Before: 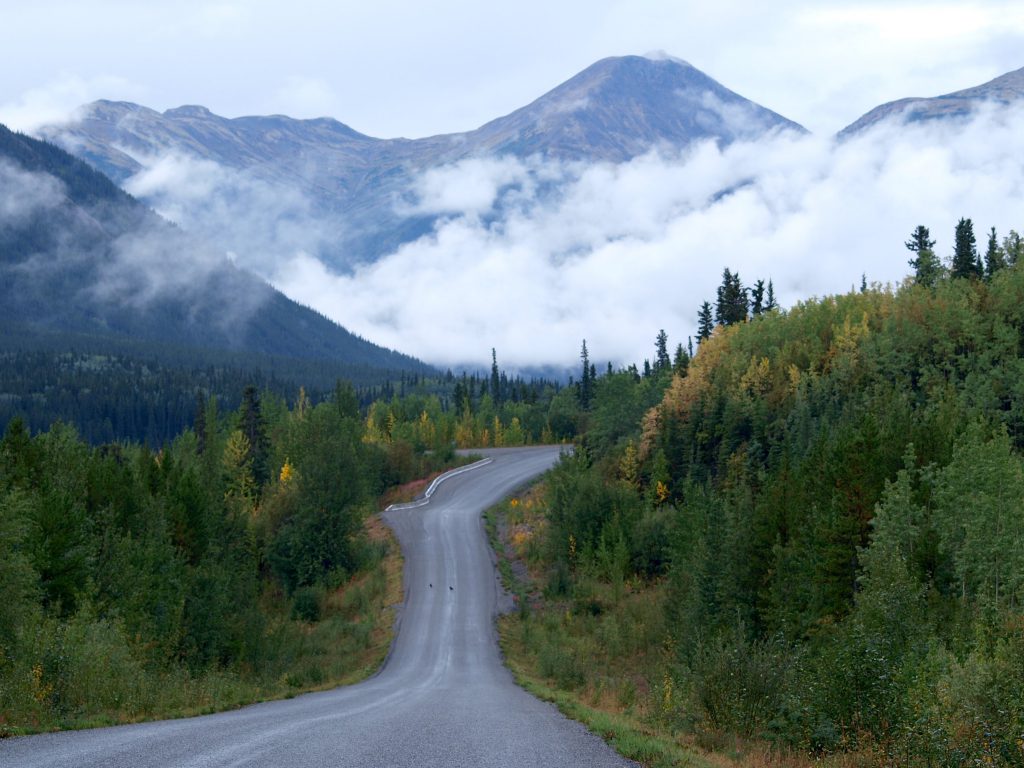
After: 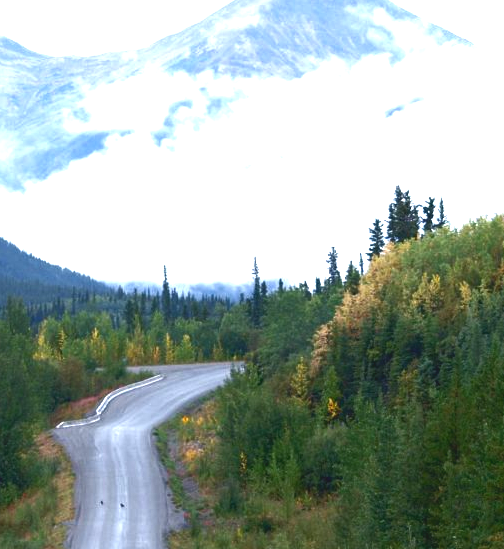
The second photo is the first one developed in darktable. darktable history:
exposure: black level correction 0, exposure 1 EV, compensate highlight preservation false
tone curve: curves: ch0 [(0, 0.081) (0.483, 0.453) (0.881, 0.992)], color space Lab, independent channels
crop: left 32.213%, top 10.926%, right 18.54%, bottom 17.556%
